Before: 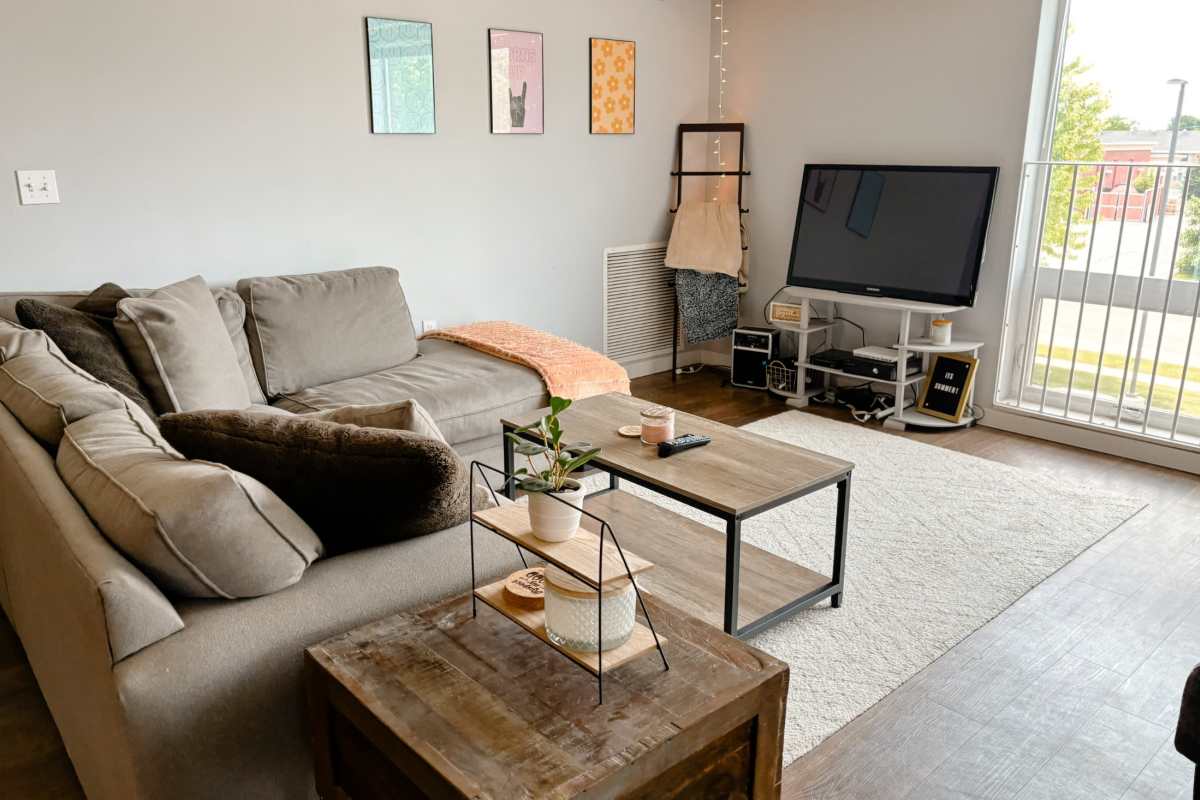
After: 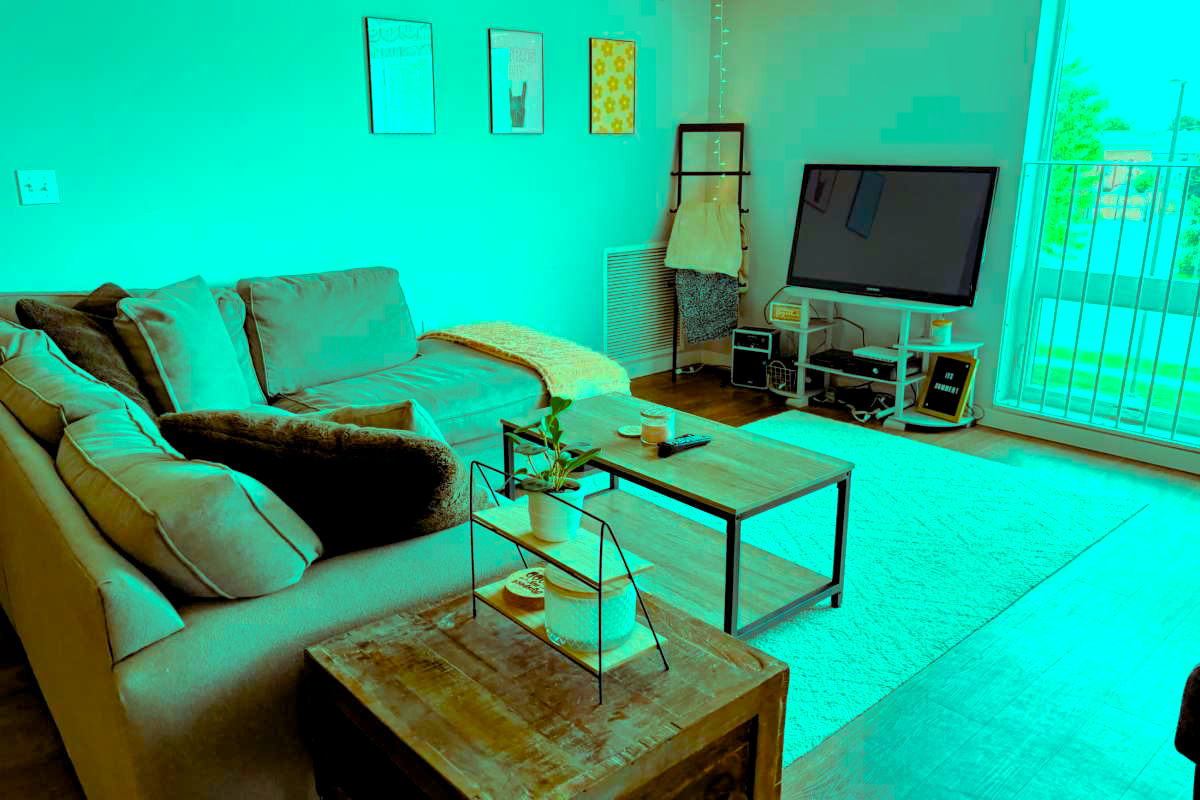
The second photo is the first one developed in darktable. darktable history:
color balance rgb: highlights gain › luminance 19.877%, highlights gain › chroma 13.151%, highlights gain › hue 175.75°, global offset › luminance -0.433%, perceptual saturation grading › global saturation 35.749%, perceptual saturation grading › shadows 34.655%, perceptual brilliance grading › global brilliance -1.786%, perceptual brilliance grading › highlights -1.454%, perceptual brilliance grading › mid-tones -0.875%, perceptual brilliance grading › shadows -1.014%
shadows and highlights: shadows 25.68, highlights -25.82
